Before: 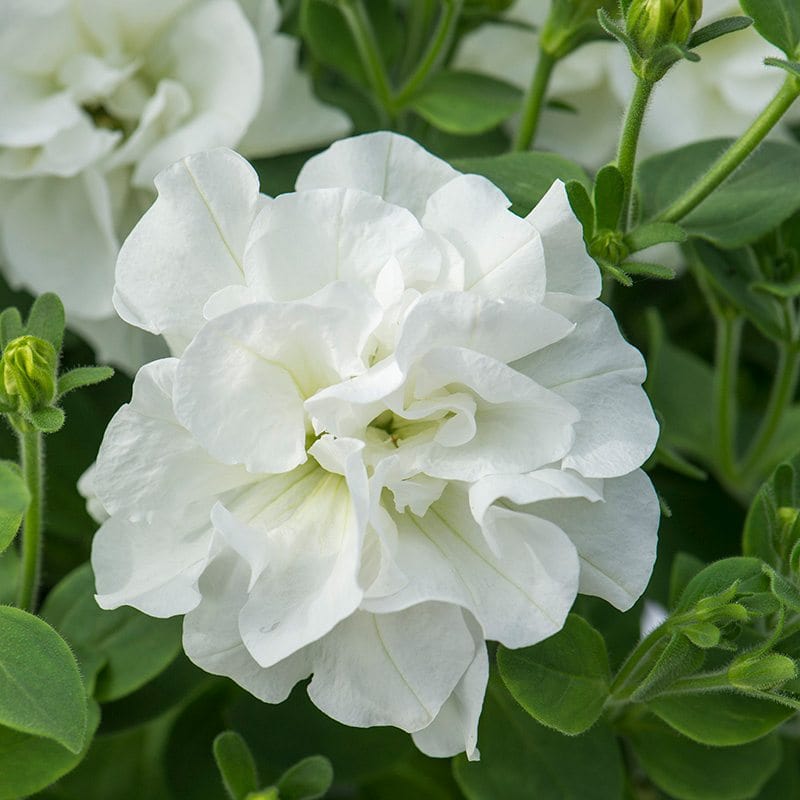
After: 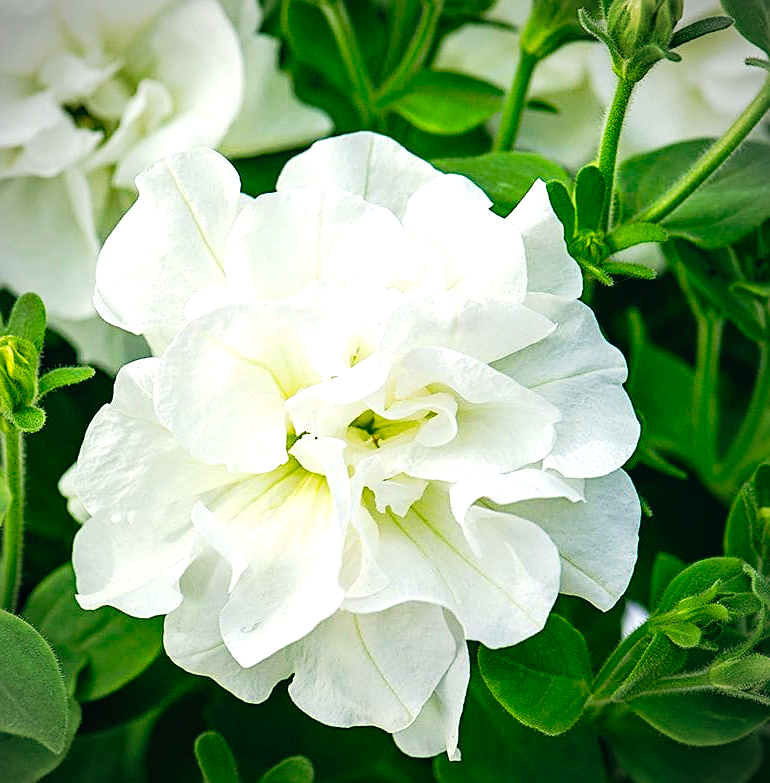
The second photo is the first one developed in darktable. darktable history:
tone curve: curves: ch0 [(0, 0) (0.003, 0.007) (0.011, 0.01) (0.025, 0.018) (0.044, 0.028) (0.069, 0.034) (0.1, 0.04) (0.136, 0.051) (0.177, 0.104) (0.224, 0.161) (0.277, 0.234) (0.335, 0.316) (0.399, 0.41) (0.468, 0.487) (0.543, 0.577) (0.623, 0.679) (0.709, 0.769) (0.801, 0.854) (0.898, 0.922) (1, 1)], preserve colors none
sharpen: on, module defaults
haze removal: compatibility mode true, adaptive false
exposure: black level correction 0, exposure 0.698 EV, compensate highlight preservation false
contrast brightness saturation: brightness -0.03, saturation 0.366
vignetting: fall-off start 86.07%, automatic ratio true
color correction: highlights a* 0.494, highlights b* 2.68, shadows a* -1.36, shadows b* -4.8
crop and rotate: left 2.591%, right 1.043%, bottom 2.001%
